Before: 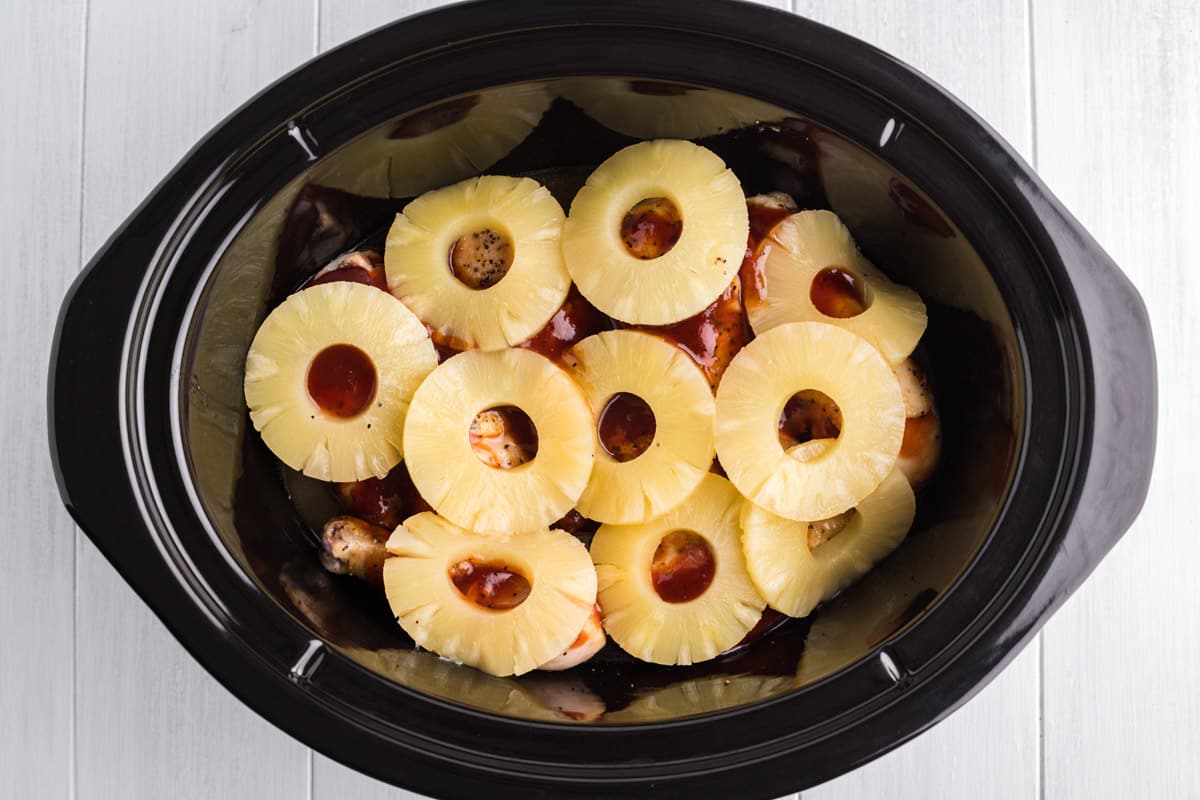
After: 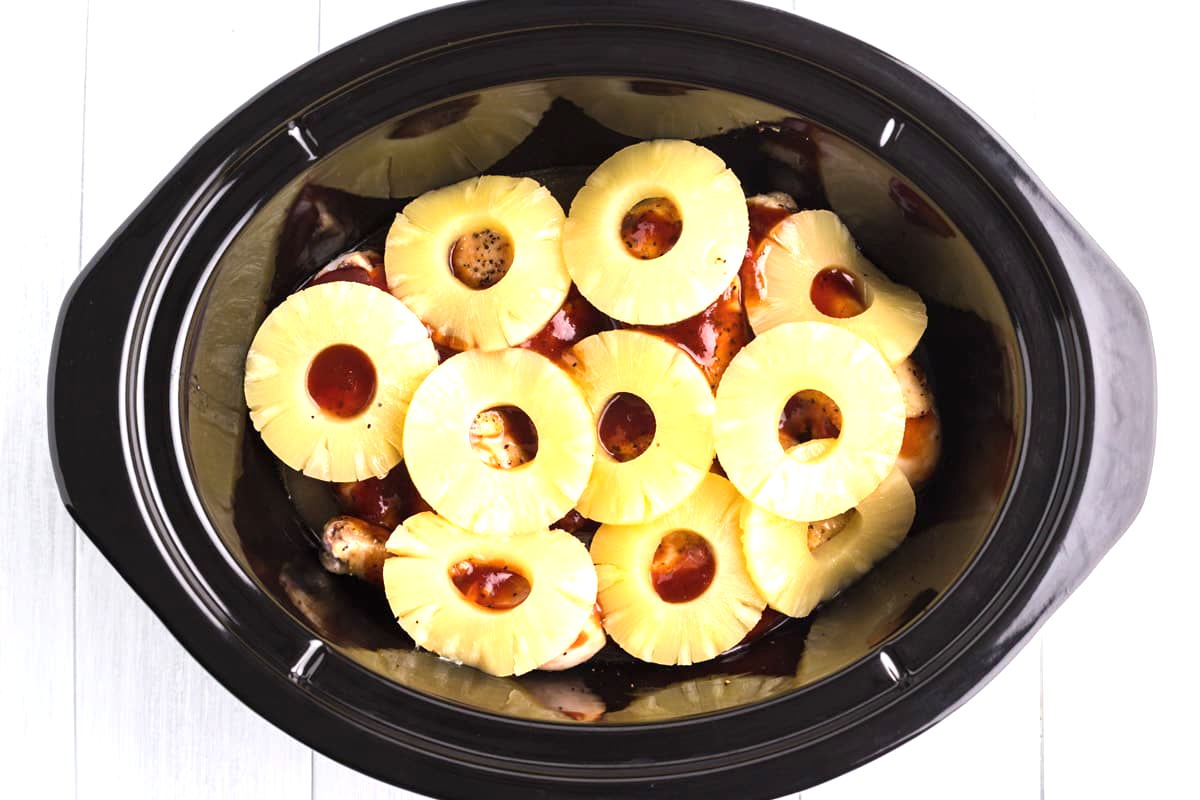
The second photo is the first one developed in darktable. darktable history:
exposure: black level correction 0, exposure 0.889 EV, compensate highlight preservation false
